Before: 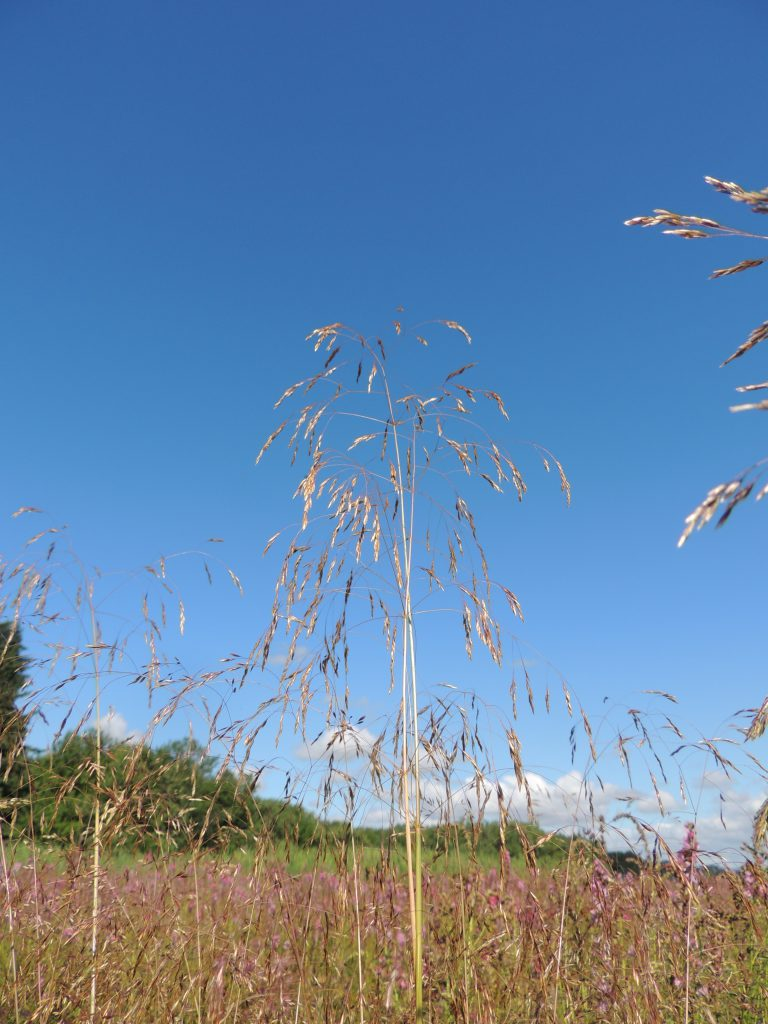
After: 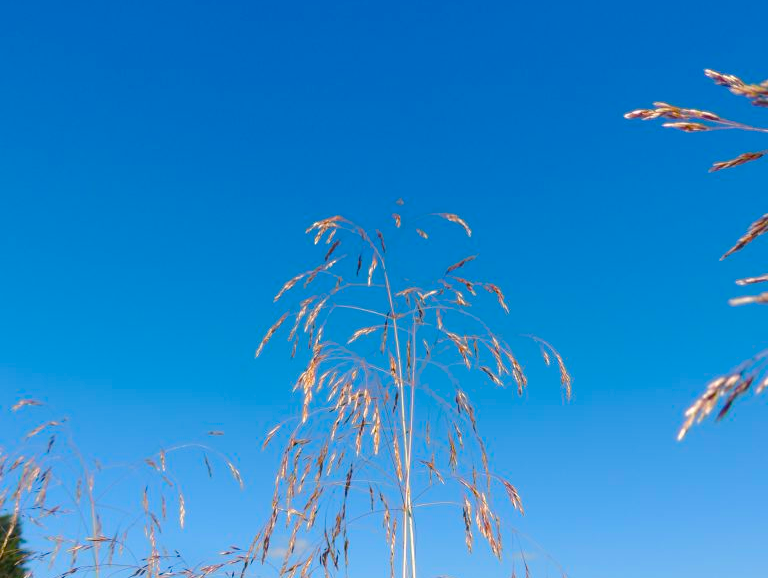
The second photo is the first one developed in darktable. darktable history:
color balance rgb: highlights gain › chroma 1.73%, highlights gain › hue 55.92°, perceptual saturation grading › global saturation 25.983%, perceptual saturation grading › highlights -28.208%, perceptual saturation grading › mid-tones 15.695%, perceptual saturation grading › shadows 33.739%, global vibrance 15.017%
crop and rotate: top 10.537%, bottom 32.948%
